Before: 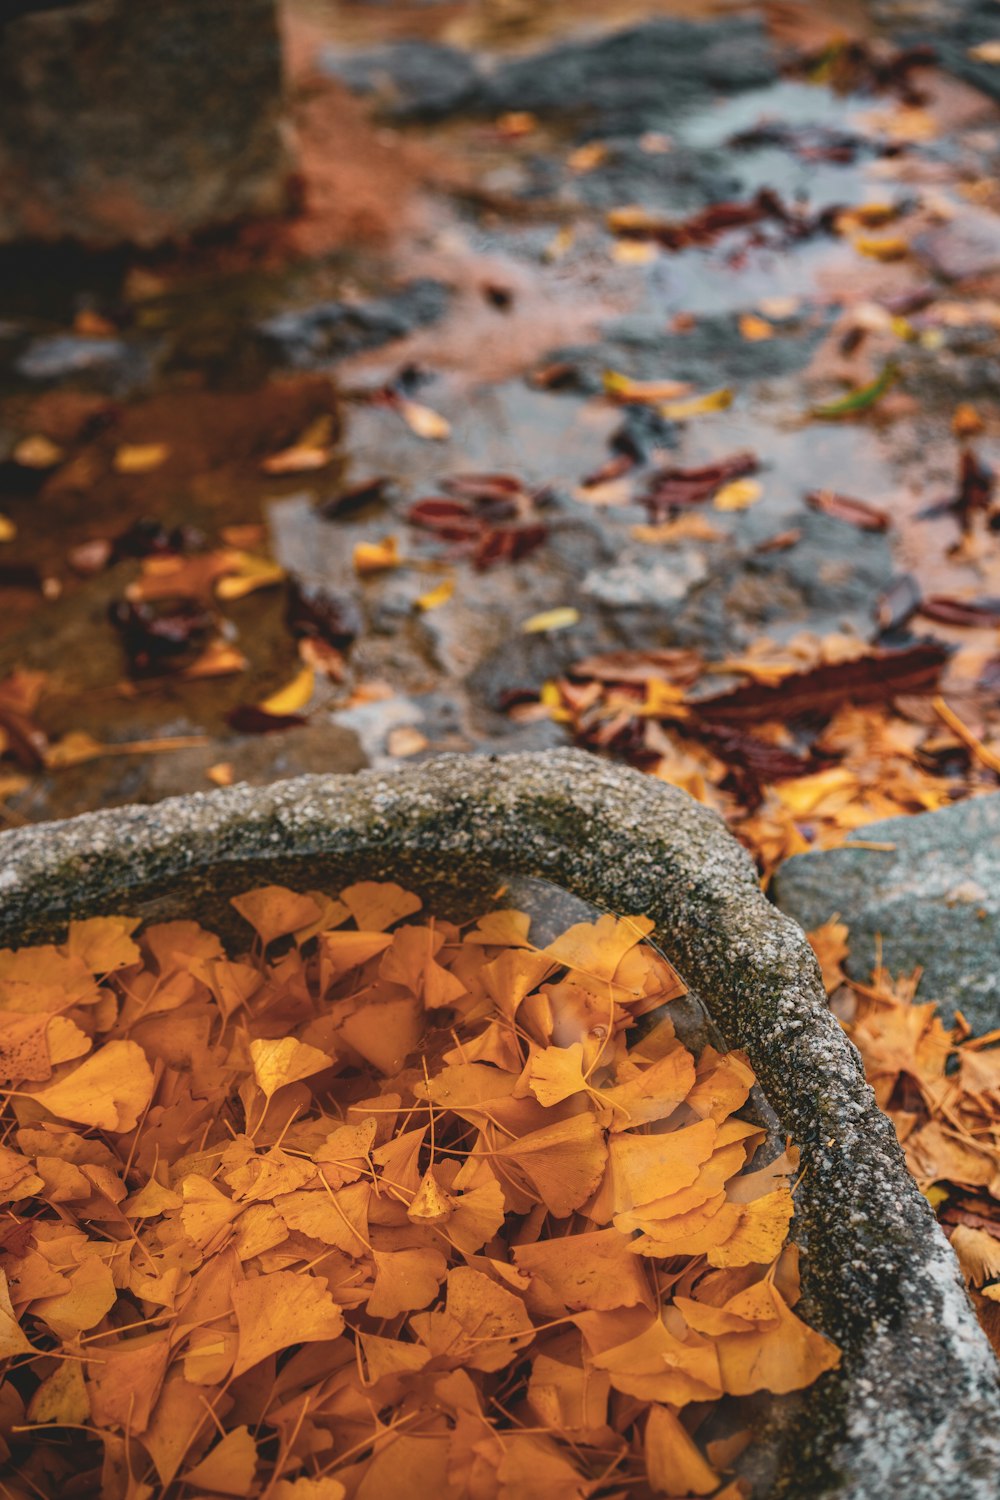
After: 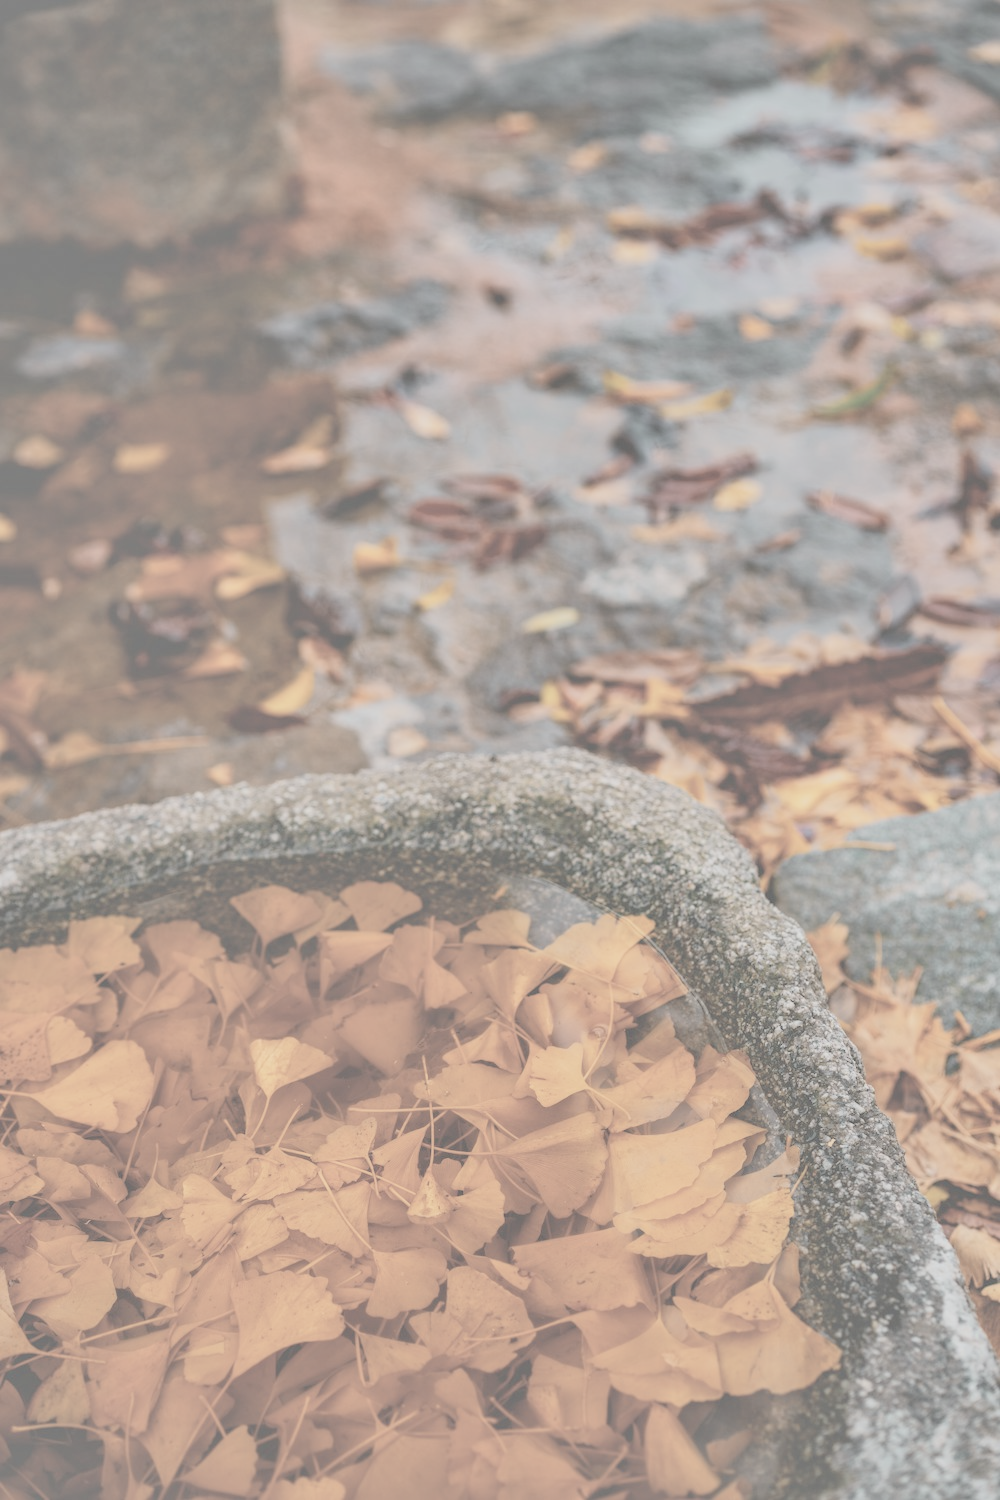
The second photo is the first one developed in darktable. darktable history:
velvia: strength 50%
contrast brightness saturation: contrast -0.32, brightness 0.75, saturation -0.78
shadows and highlights: shadows 53, soften with gaussian
